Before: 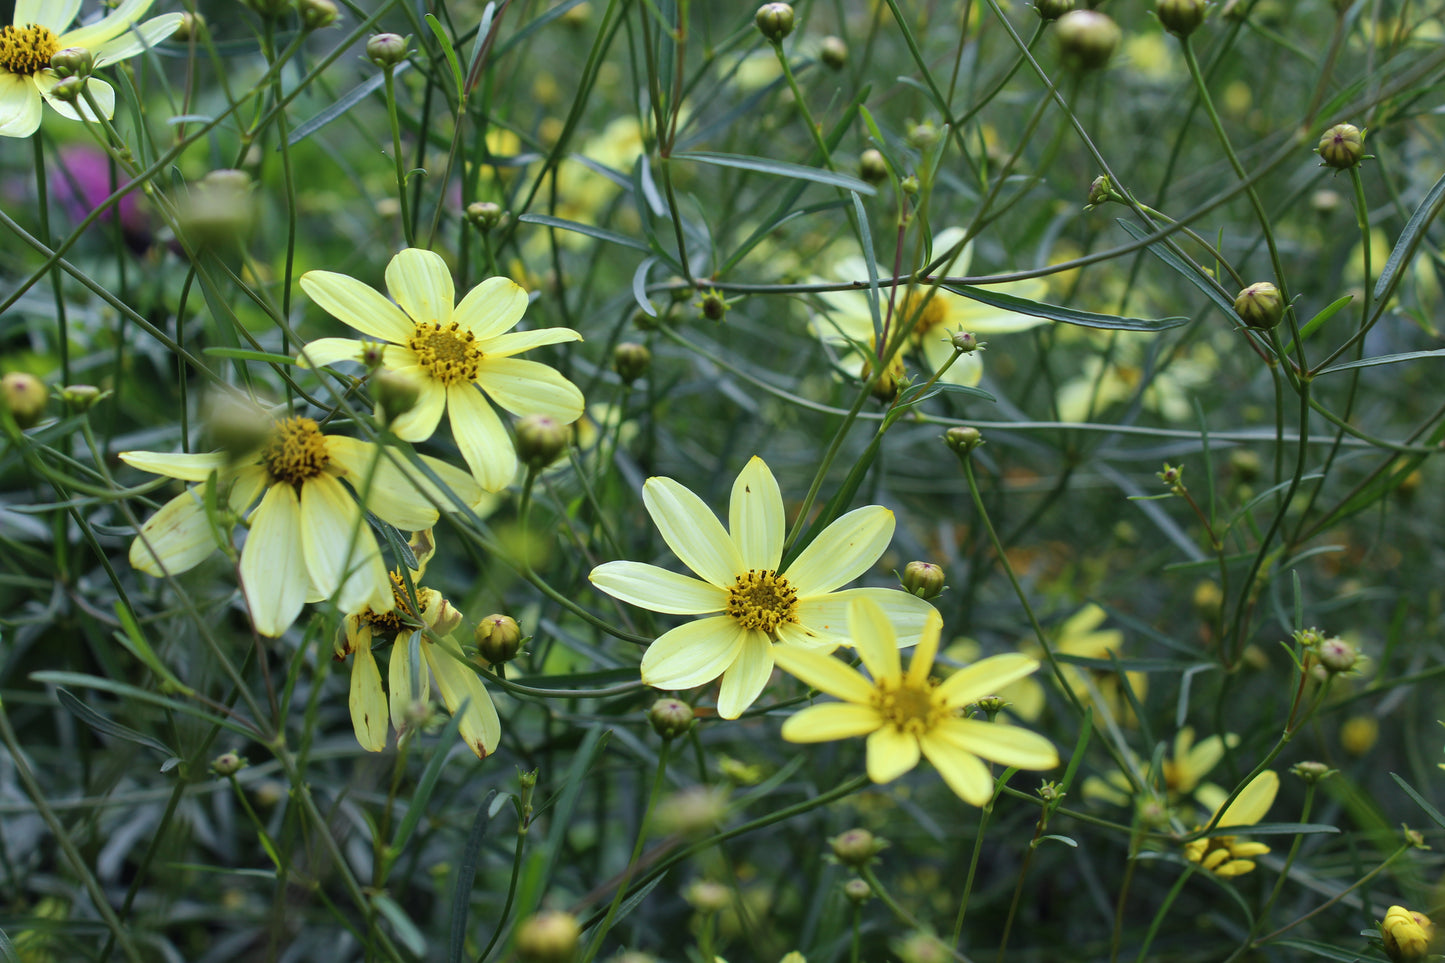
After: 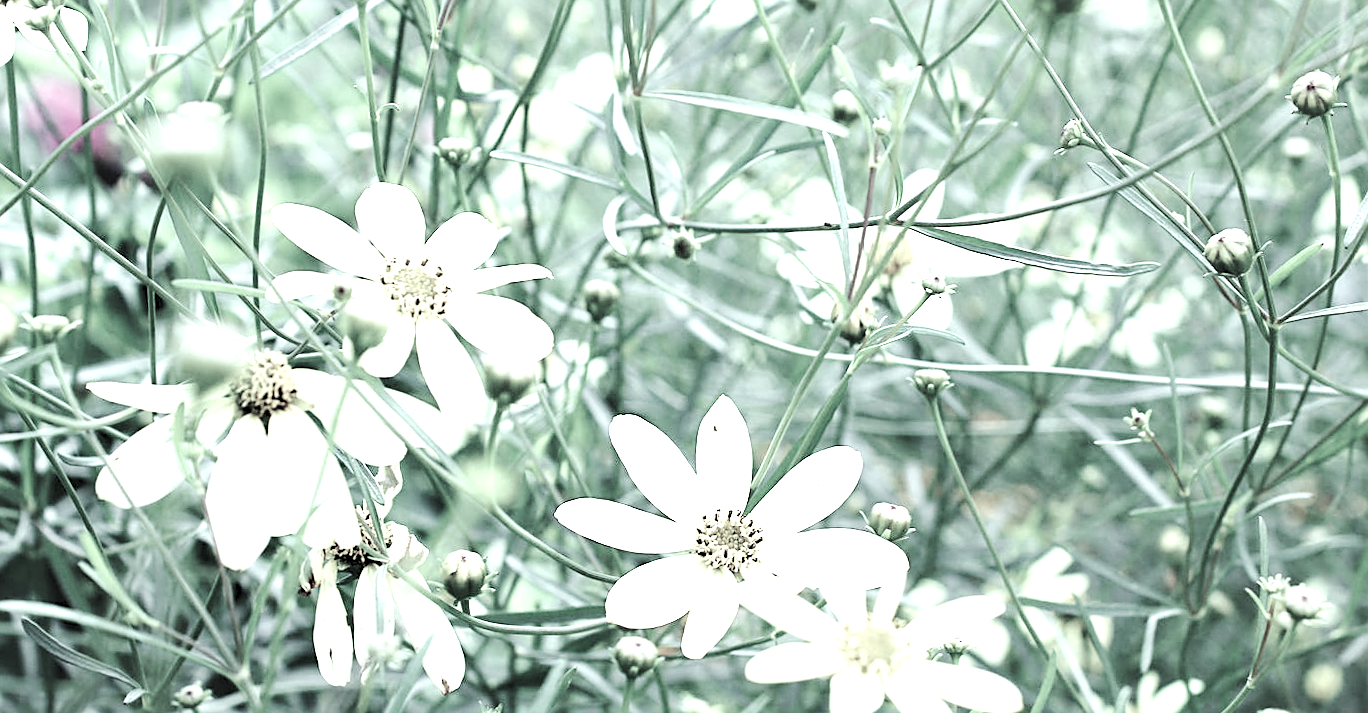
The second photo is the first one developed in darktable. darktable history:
rotate and perspective: rotation 0.8°, automatic cropping off
base curve: curves: ch0 [(0, 0) (0.028, 0.03) (0.105, 0.232) (0.387, 0.748) (0.754, 0.968) (1, 1)], fusion 1, exposure shift 0.576, preserve colors none
color balance: mode lift, gamma, gain (sRGB), lift [0.997, 0.979, 1.021, 1.011], gamma [1, 1.084, 0.916, 0.998], gain [1, 0.87, 1.13, 1.101], contrast 4.55%, contrast fulcrum 38.24%, output saturation 104.09%
color contrast: green-magenta contrast 0.3, blue-yellow contrast 0.15
sharpen: on, module defaults
crop: left 2.737%, top 7.287%, right 3.421%, bottom 20.179%
levels: levels [0.036, 0.364, 0.827]
